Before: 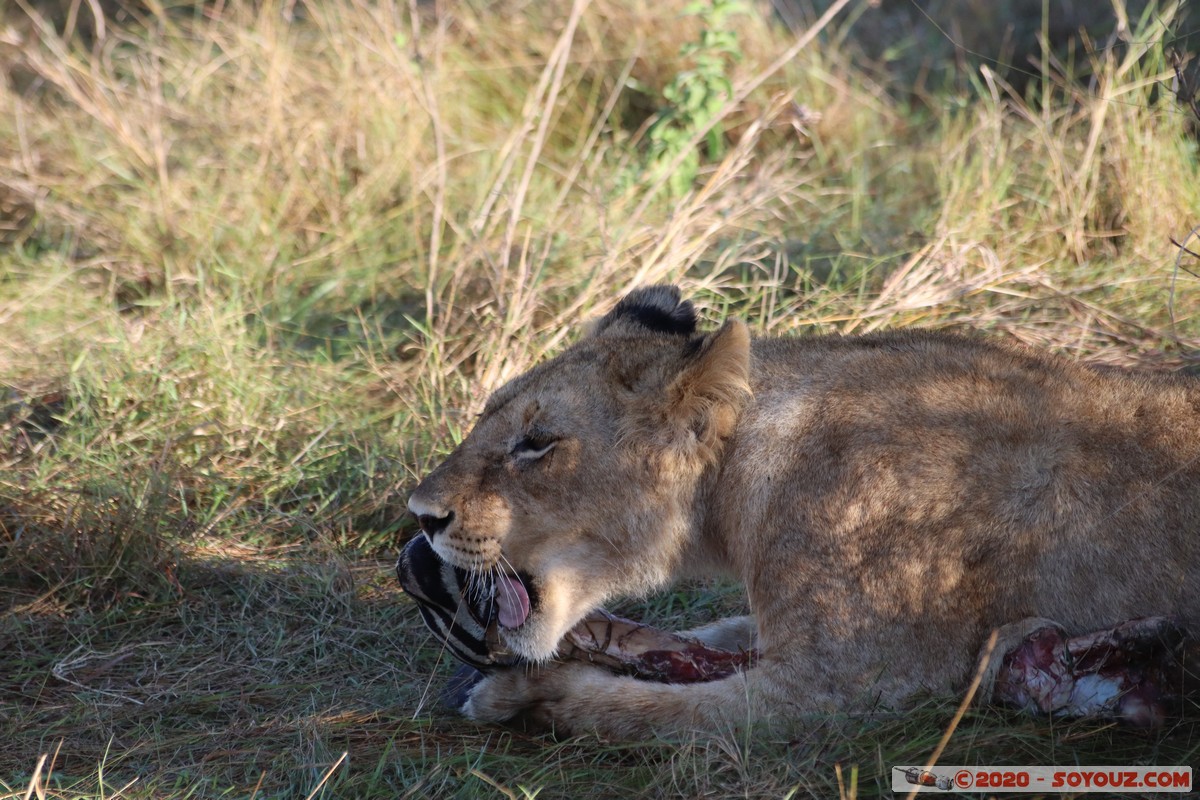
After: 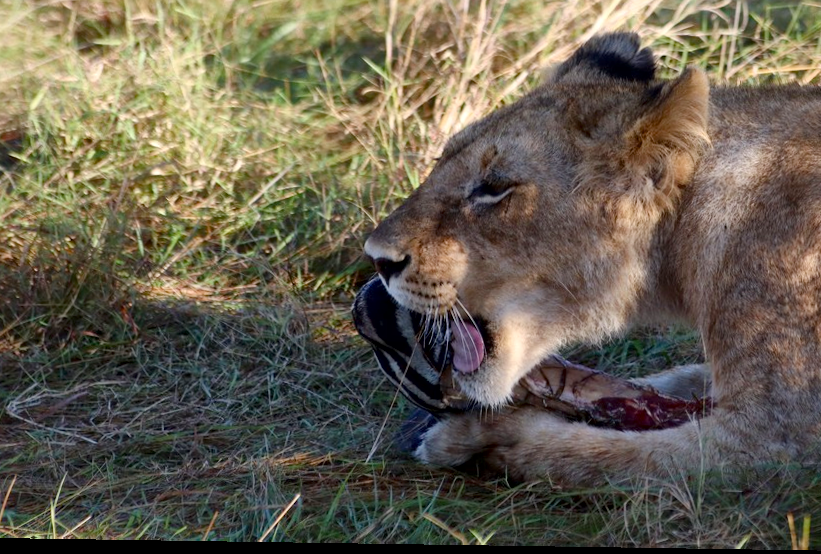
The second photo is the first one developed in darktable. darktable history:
crop and rotate: angle -0.873°, left 3.976%, top 32.194%, right 28.241%
local contrast: mode bilateral grid, contrast 21, coarseness 50, detail 147%, midtone range 0.2
color balance rgb: perceptual saturation grading › global saturation 20%, perceptual saturation grading › highlights -25.442%, perceptual saturation grading › shadows 49.576%
